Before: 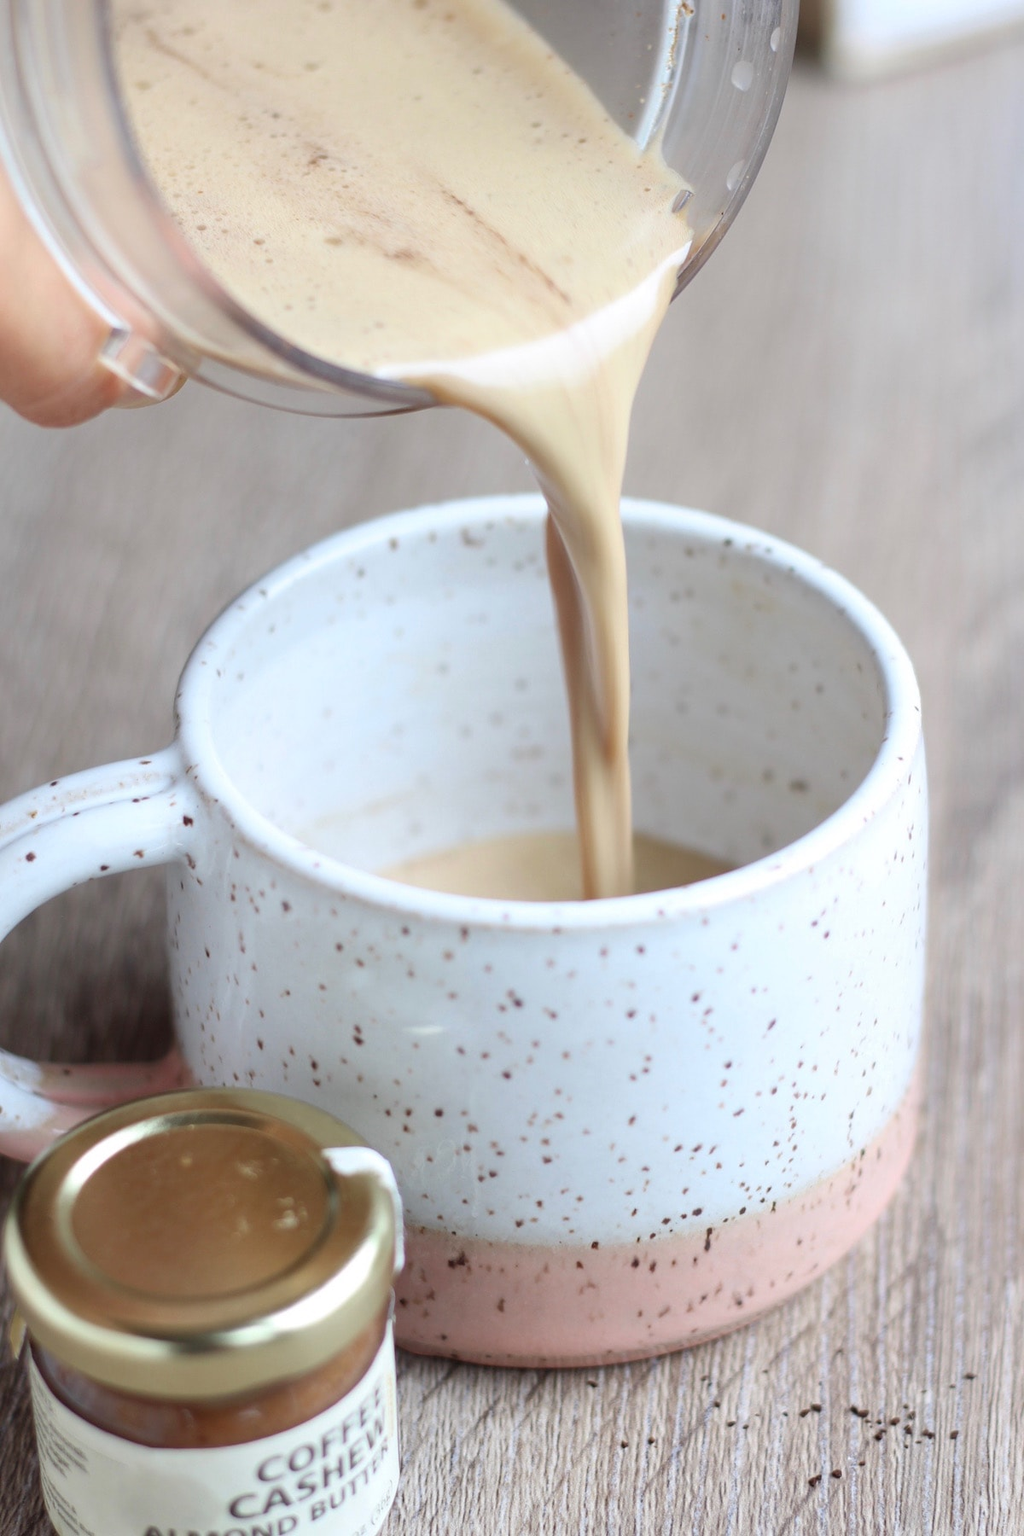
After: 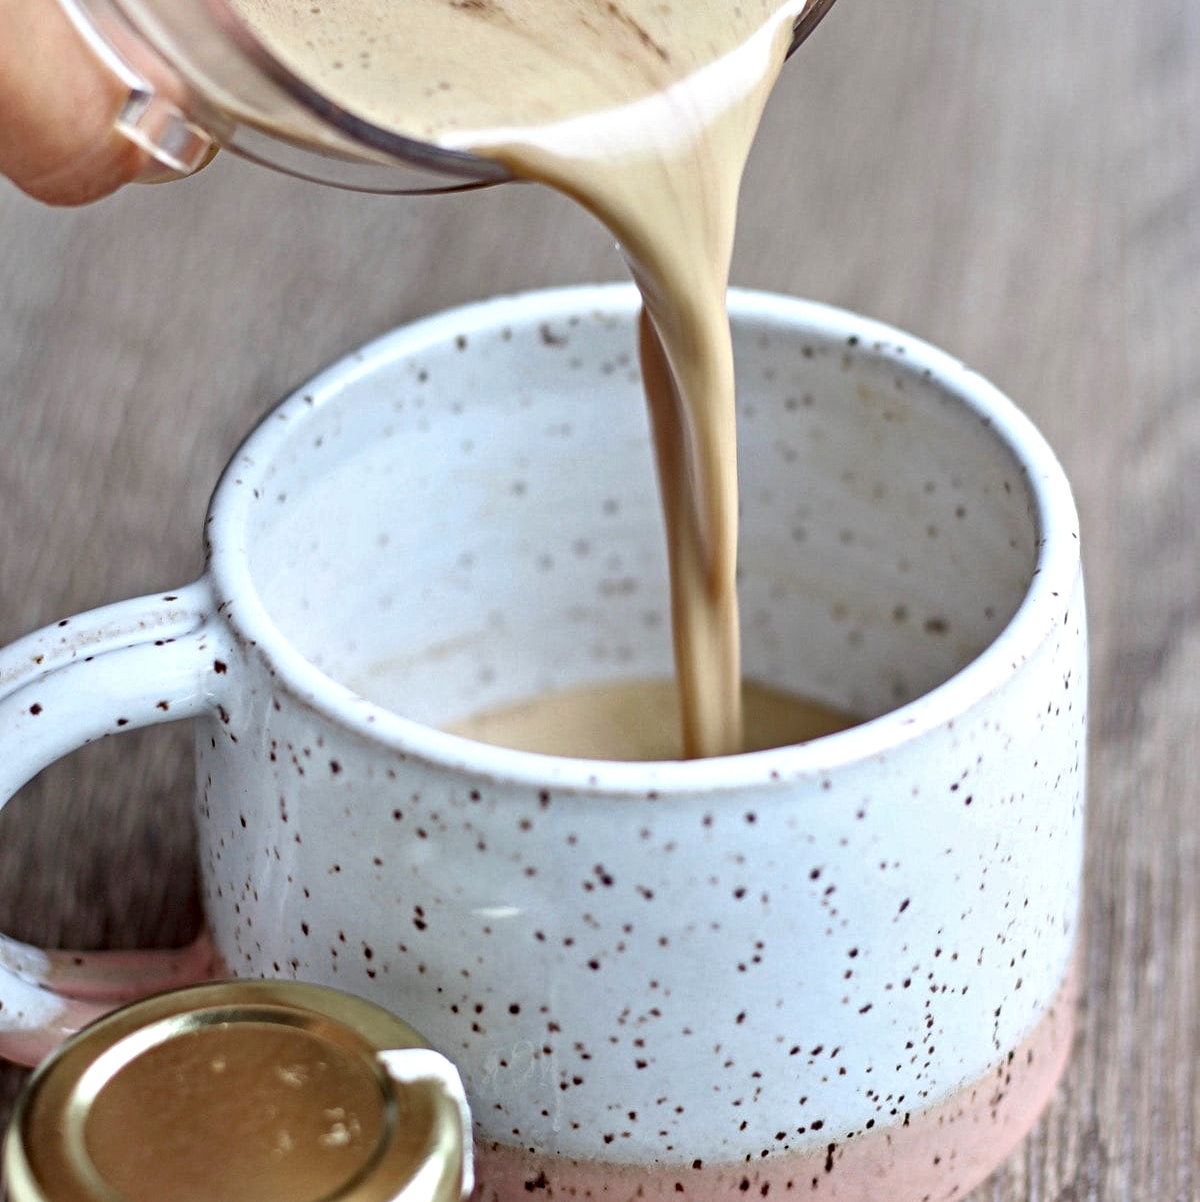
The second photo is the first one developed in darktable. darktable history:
contrast equalizer: y [[0.5, 0.542, 0.583, 0.625, 0.667, 0.708], [0.5 ×6], [0.5 ×6], [0 ×6], [0 ×6]]
crop: top 16.415%, bottom 16.775%
haze removal: strength 0.297, distance 0.256, compatibility mode true, adaptive false
shadows and highlights: shadows 48.07, highlights -41.31, soften with gaussian
